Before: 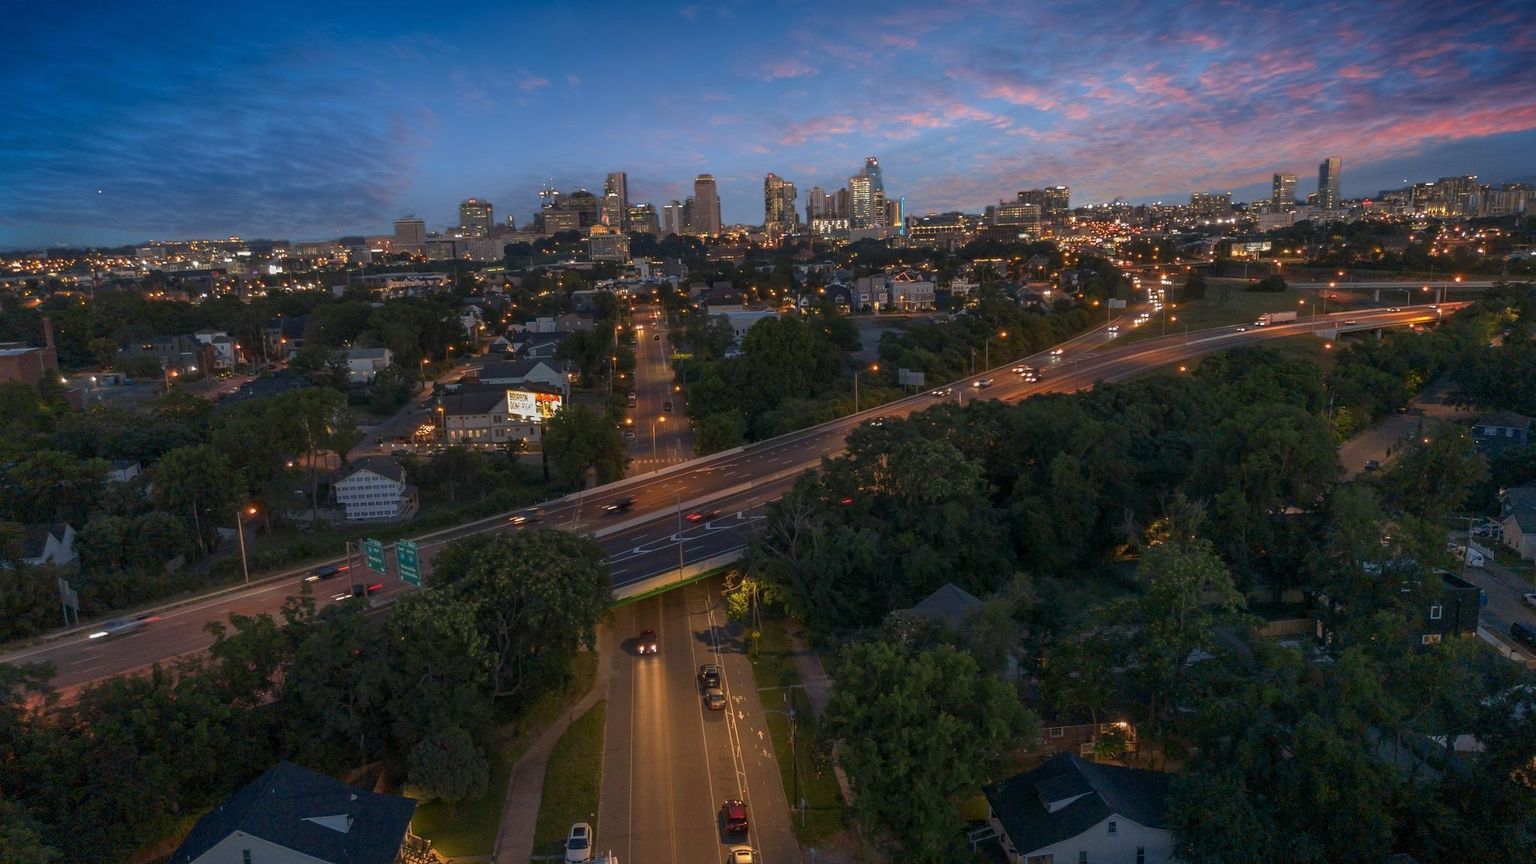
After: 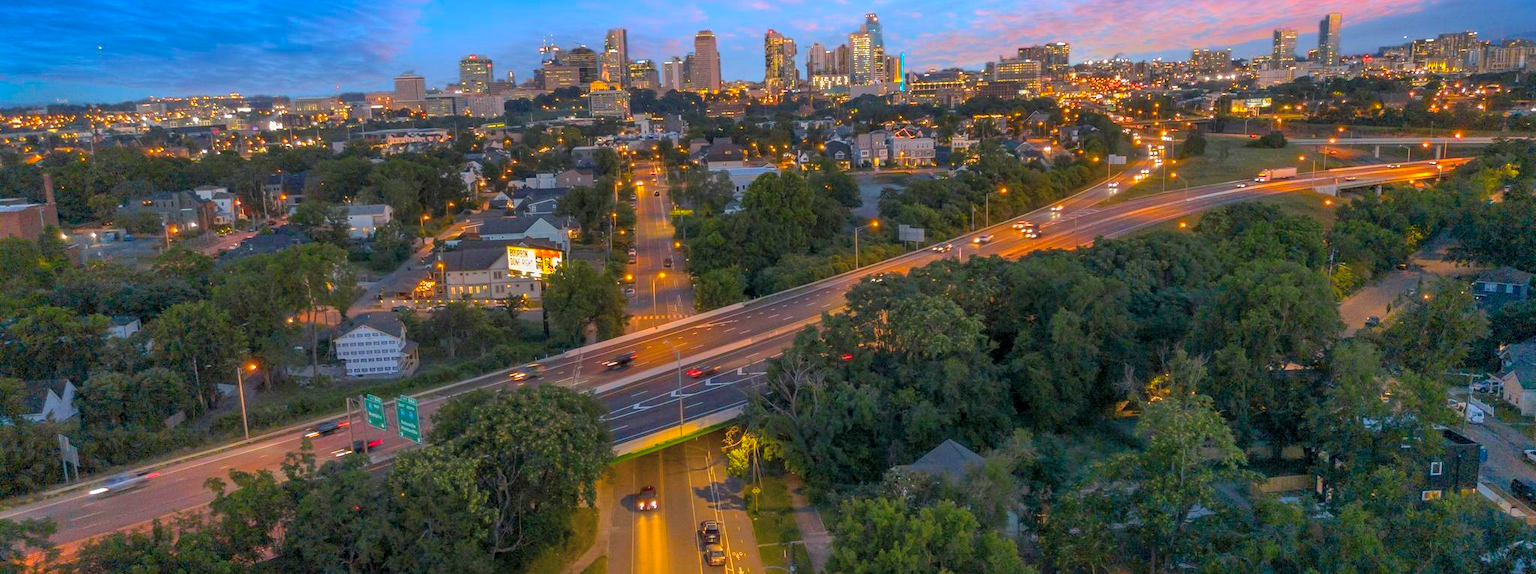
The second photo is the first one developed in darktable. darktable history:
color balance rgb: linear chroma grading › global chroma 10%, perceptual saturation grading › global saturation 40%, perceptual brilliance grading › global brilliance 30%, global vibrance 20%
local contrast: highlights 25%, shadows 75%, midtone range 0.75
crop: top 16.727%, bottom 16.727%
global tonemap: drago (0.7, 100)
